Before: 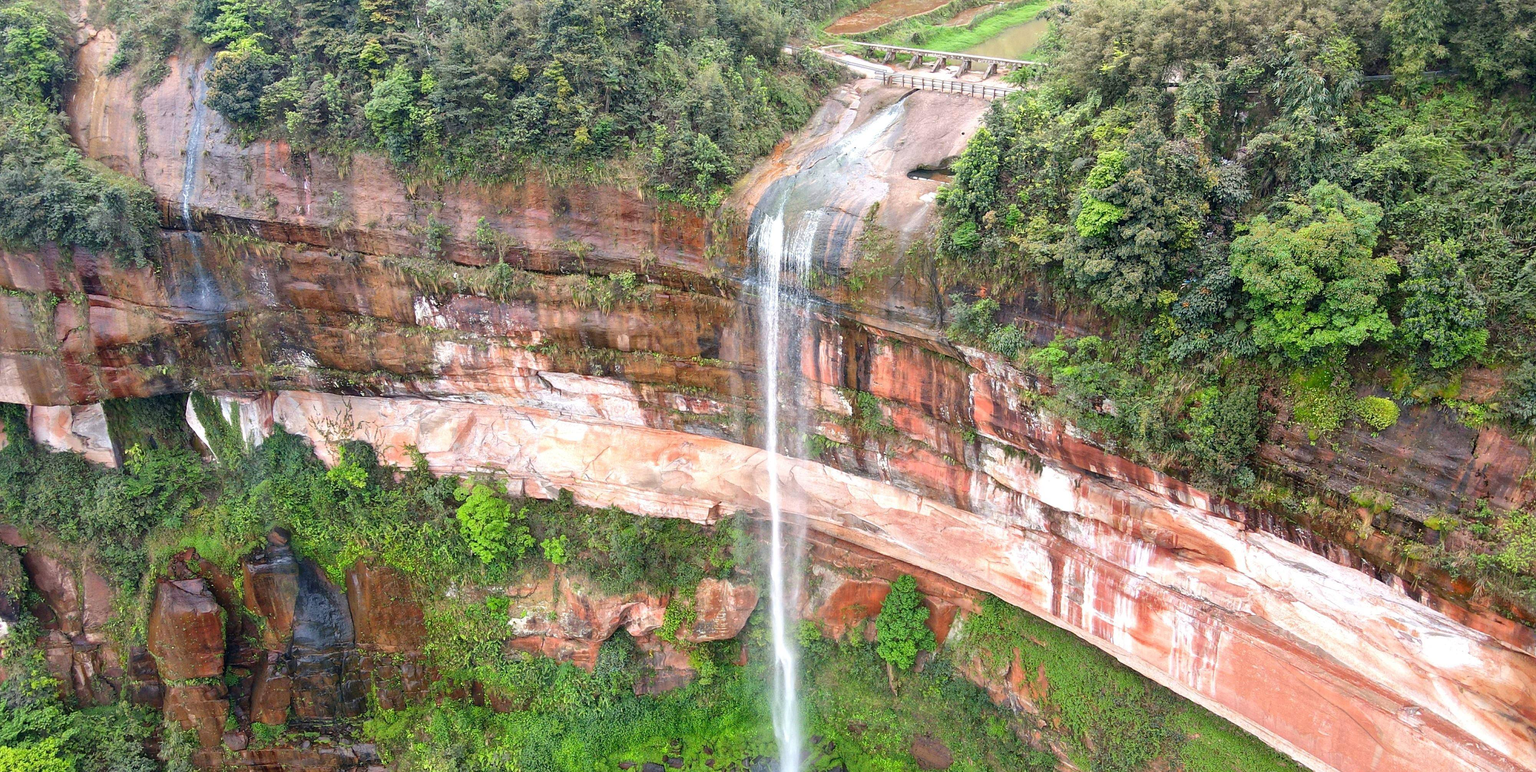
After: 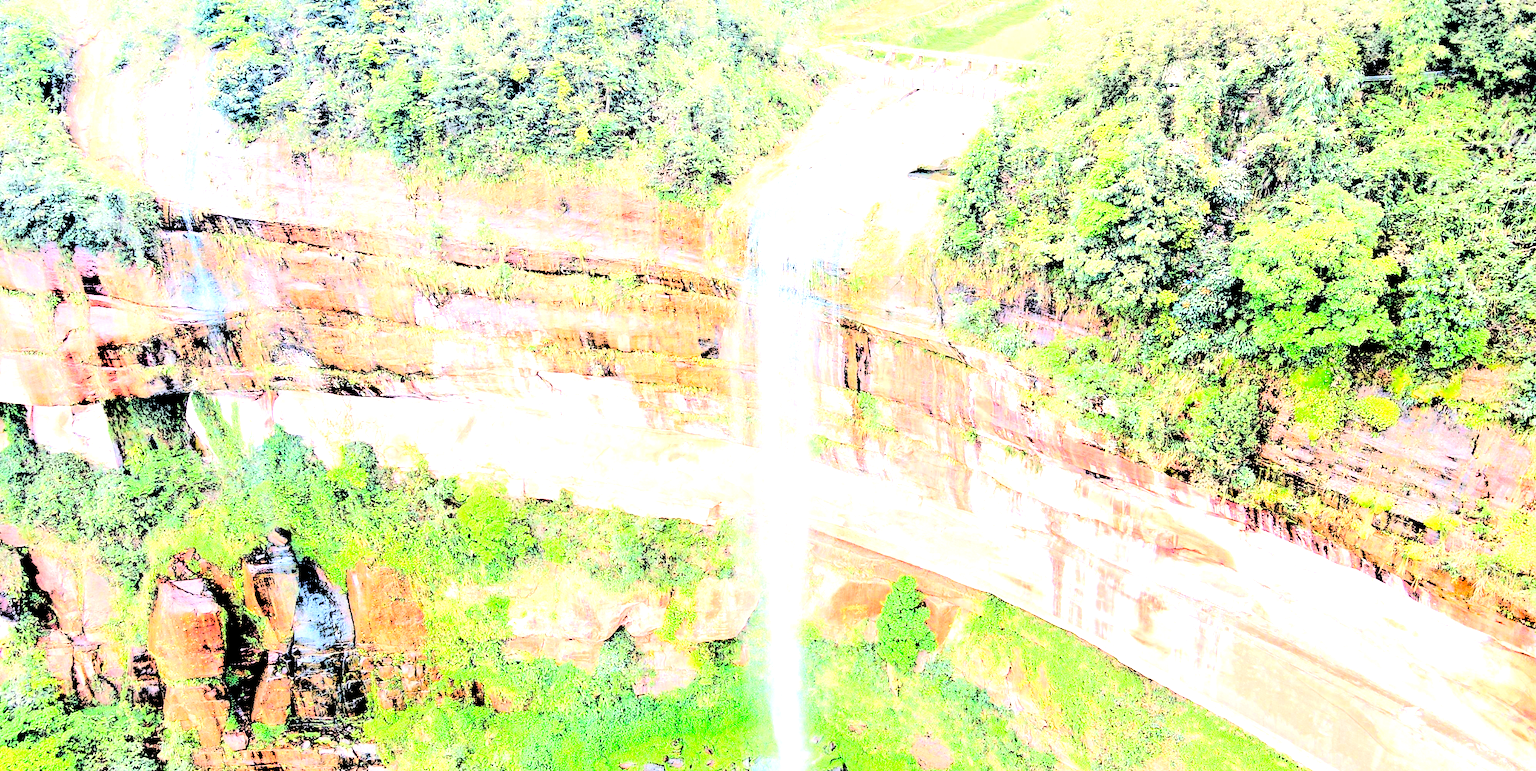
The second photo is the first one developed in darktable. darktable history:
levels: white 99.95%, levels [0.246, 0.256, 0.506]
